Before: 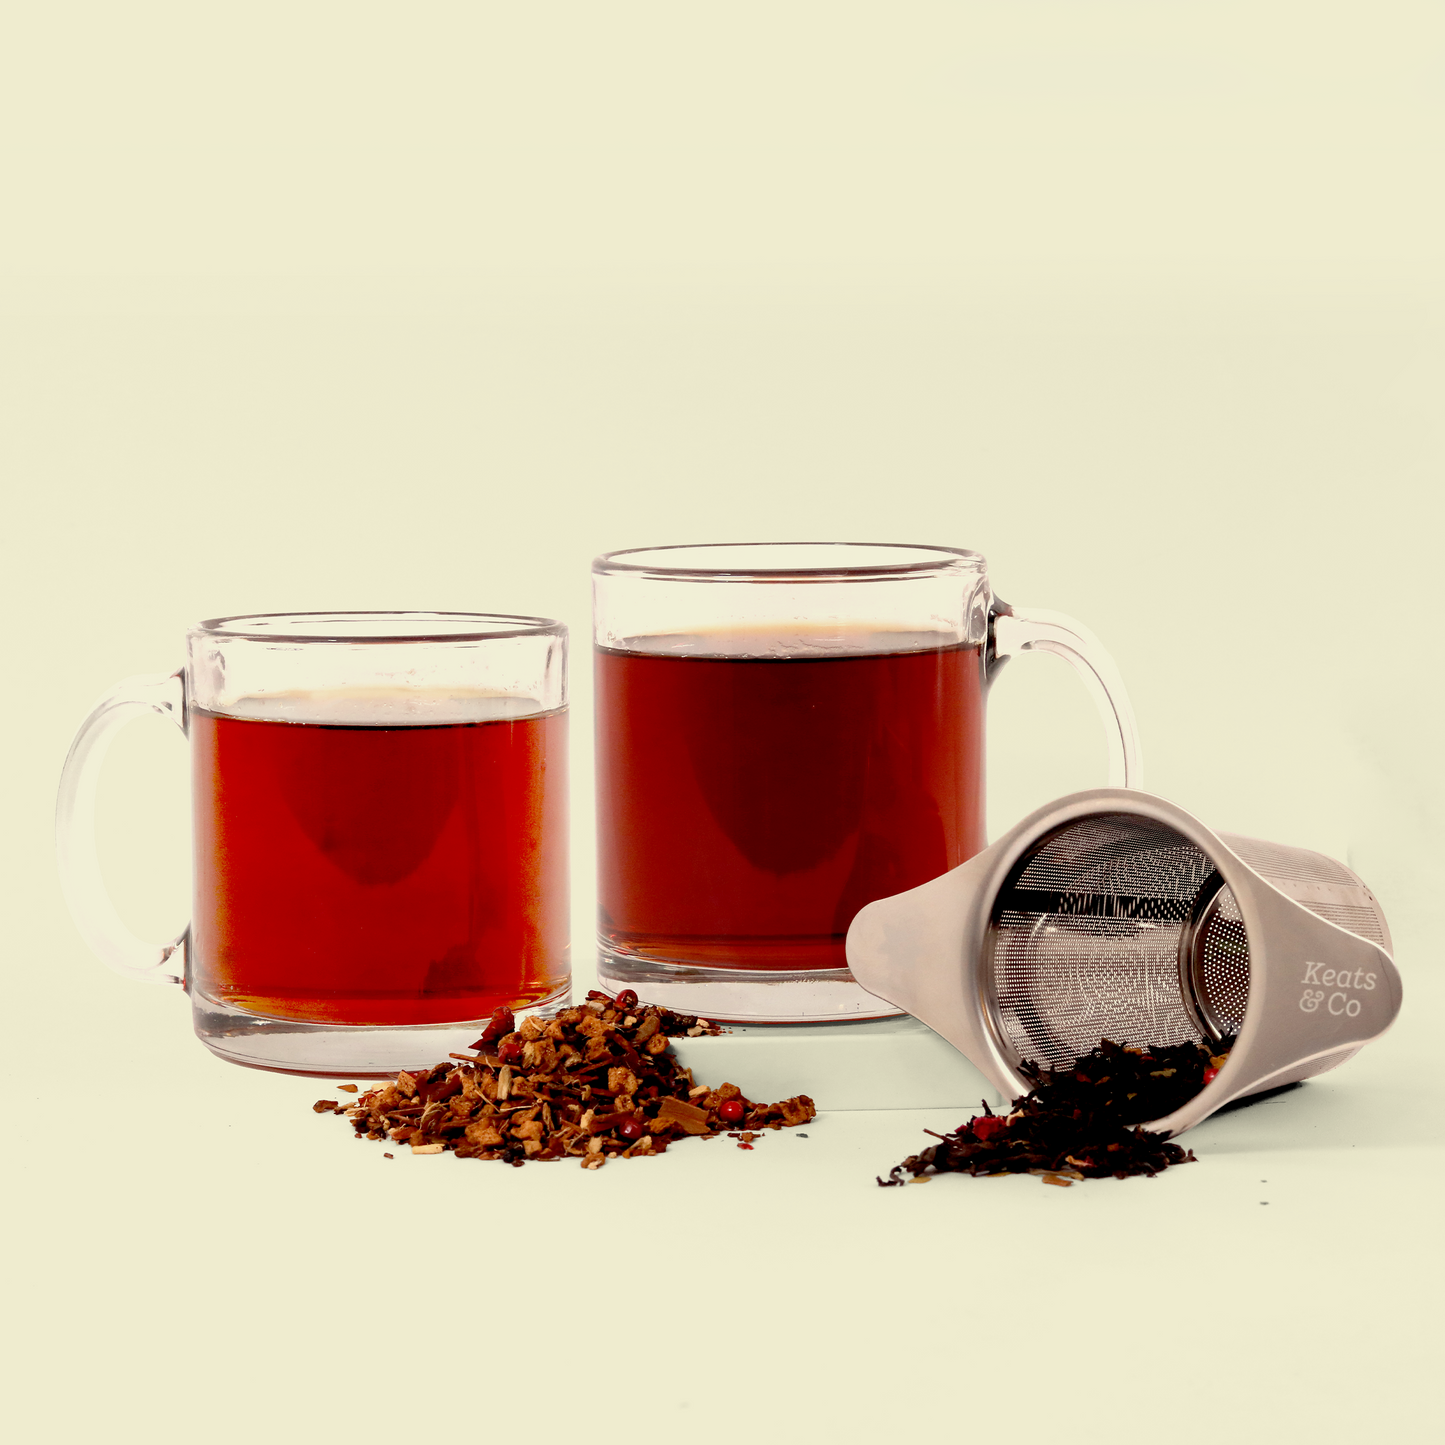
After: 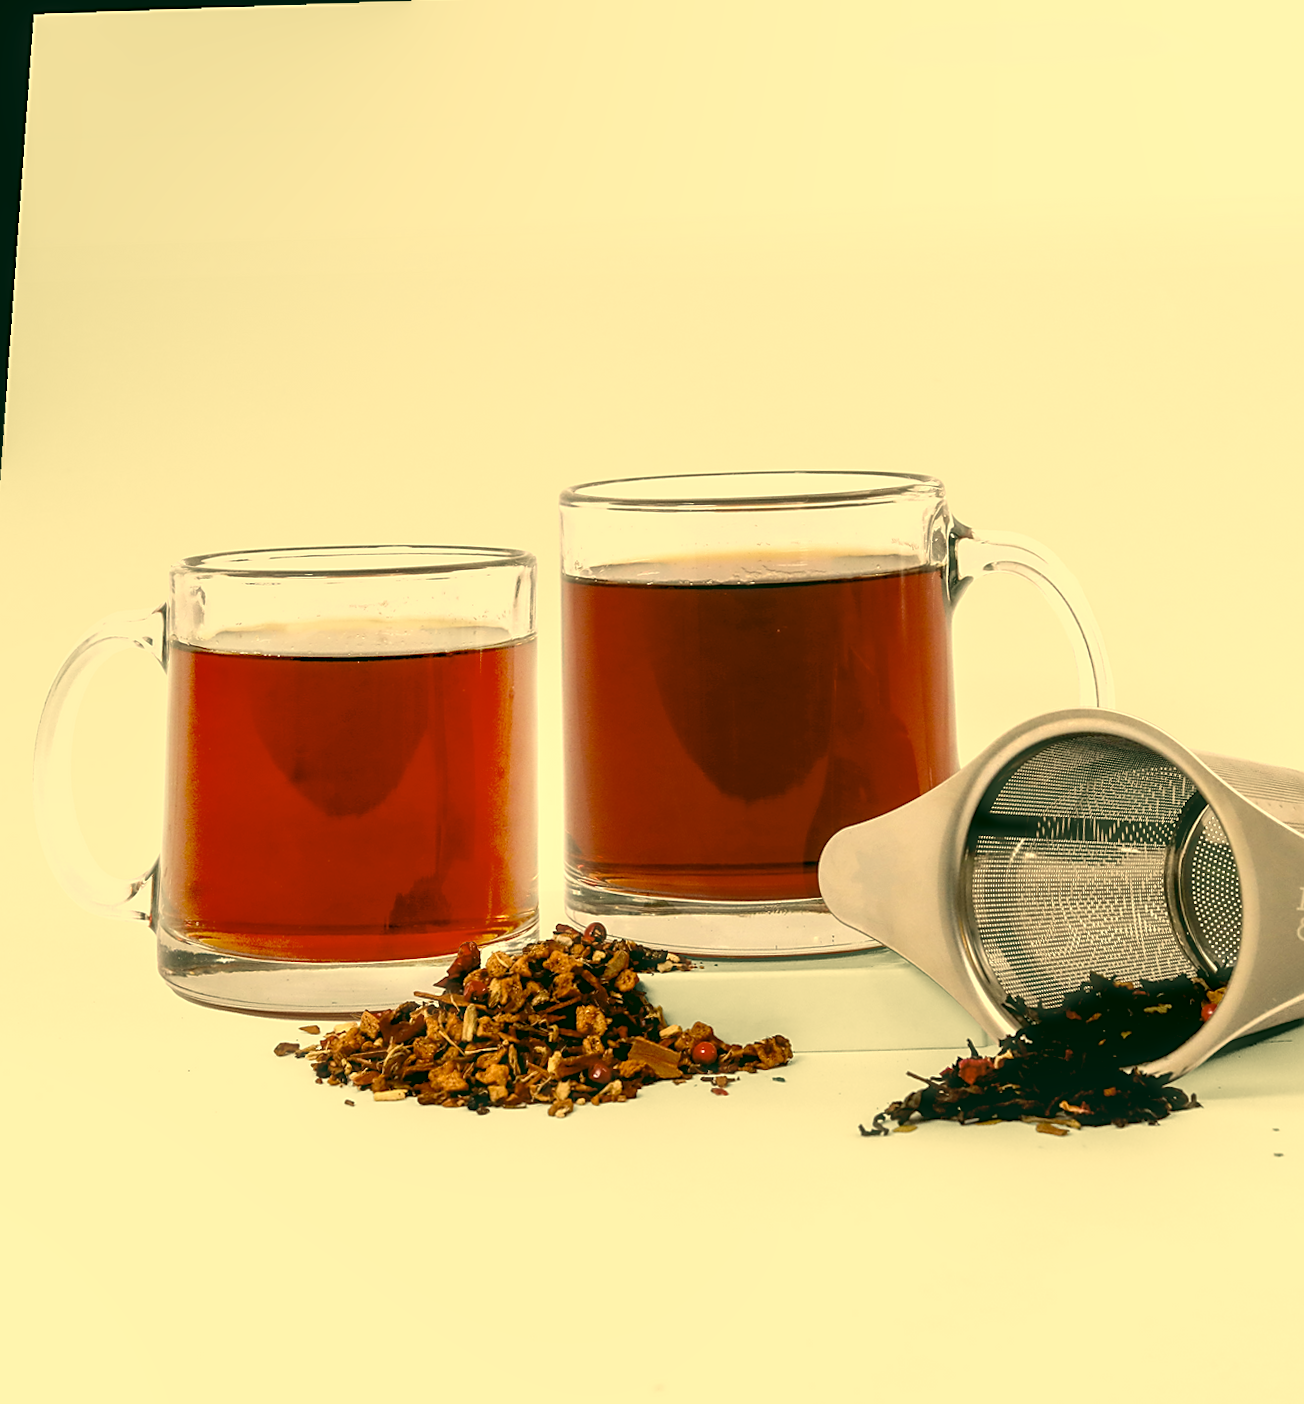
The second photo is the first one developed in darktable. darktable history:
local contrast: on, module defaults
color correction: highlights a* 5.3, highlights b* 24.26, shadows a* -15.58, shadows b* 4.02
rotate and perspective: rotation 0.128°, lens shift (vertical) -0.181, lens shift (horizontal) -0.044, shear 0.001, automatic cropping off
exposure: exposure 0.2 EV, compensate highlight preservation false
haze removal: strength -0.09, adaptive false
sharpen: on, module defaults
crop and rotate: angle 1°, left 4.281%, top 0.642%, right 11.383%, bottom 2.486%
white balance: red 0.986, blue 1.01
